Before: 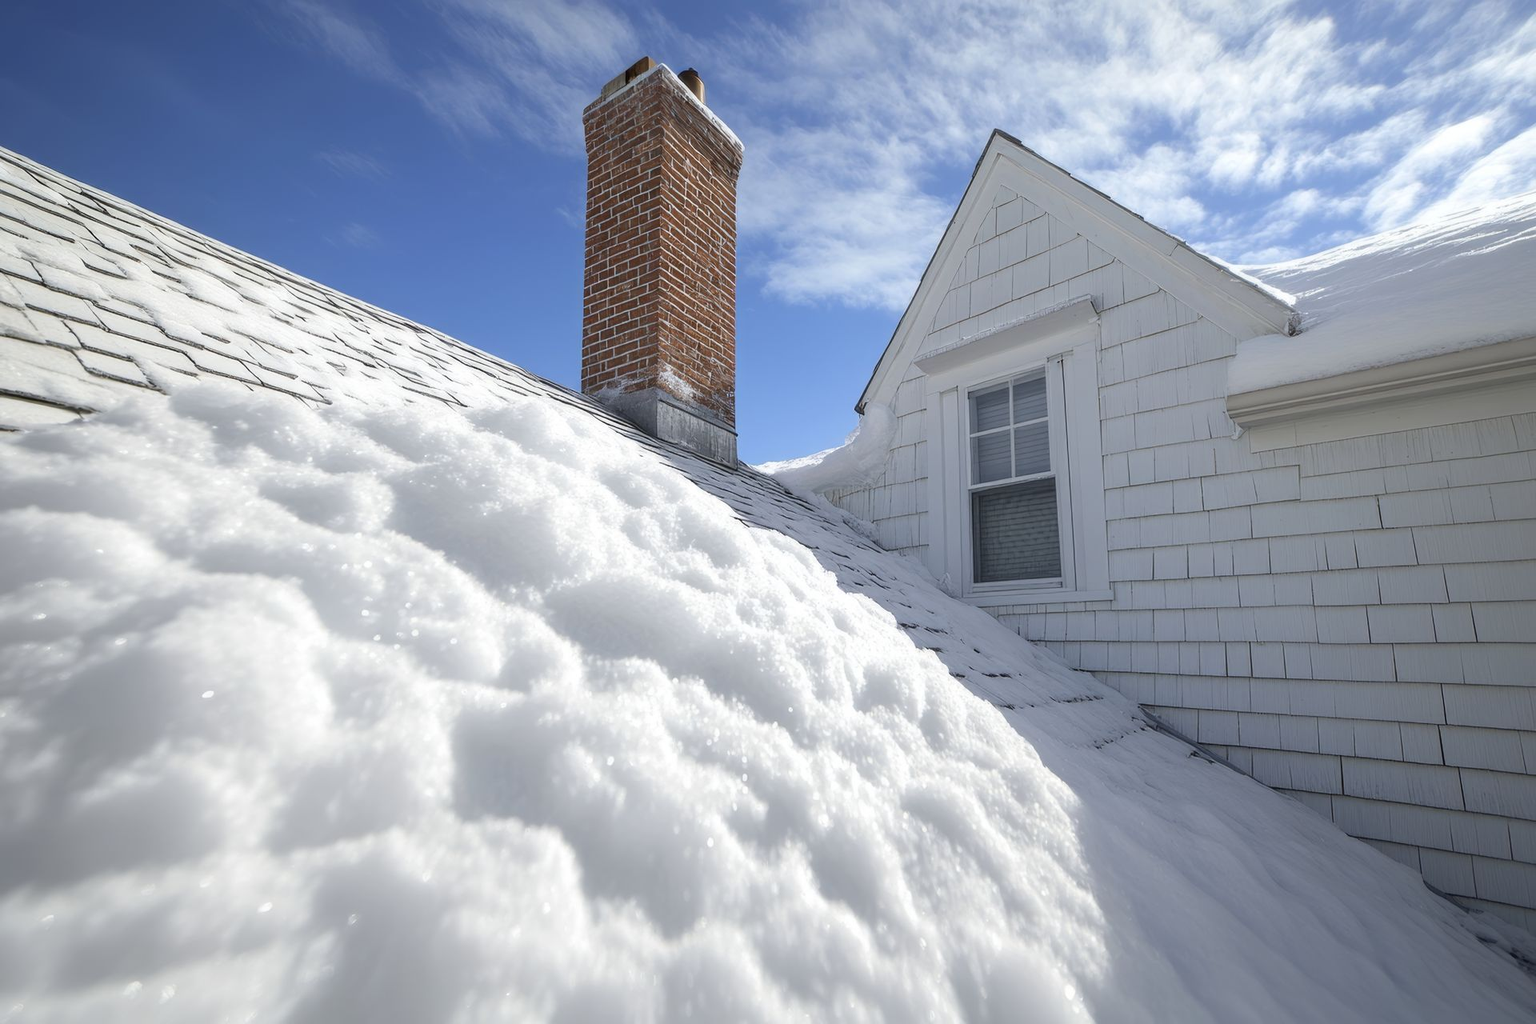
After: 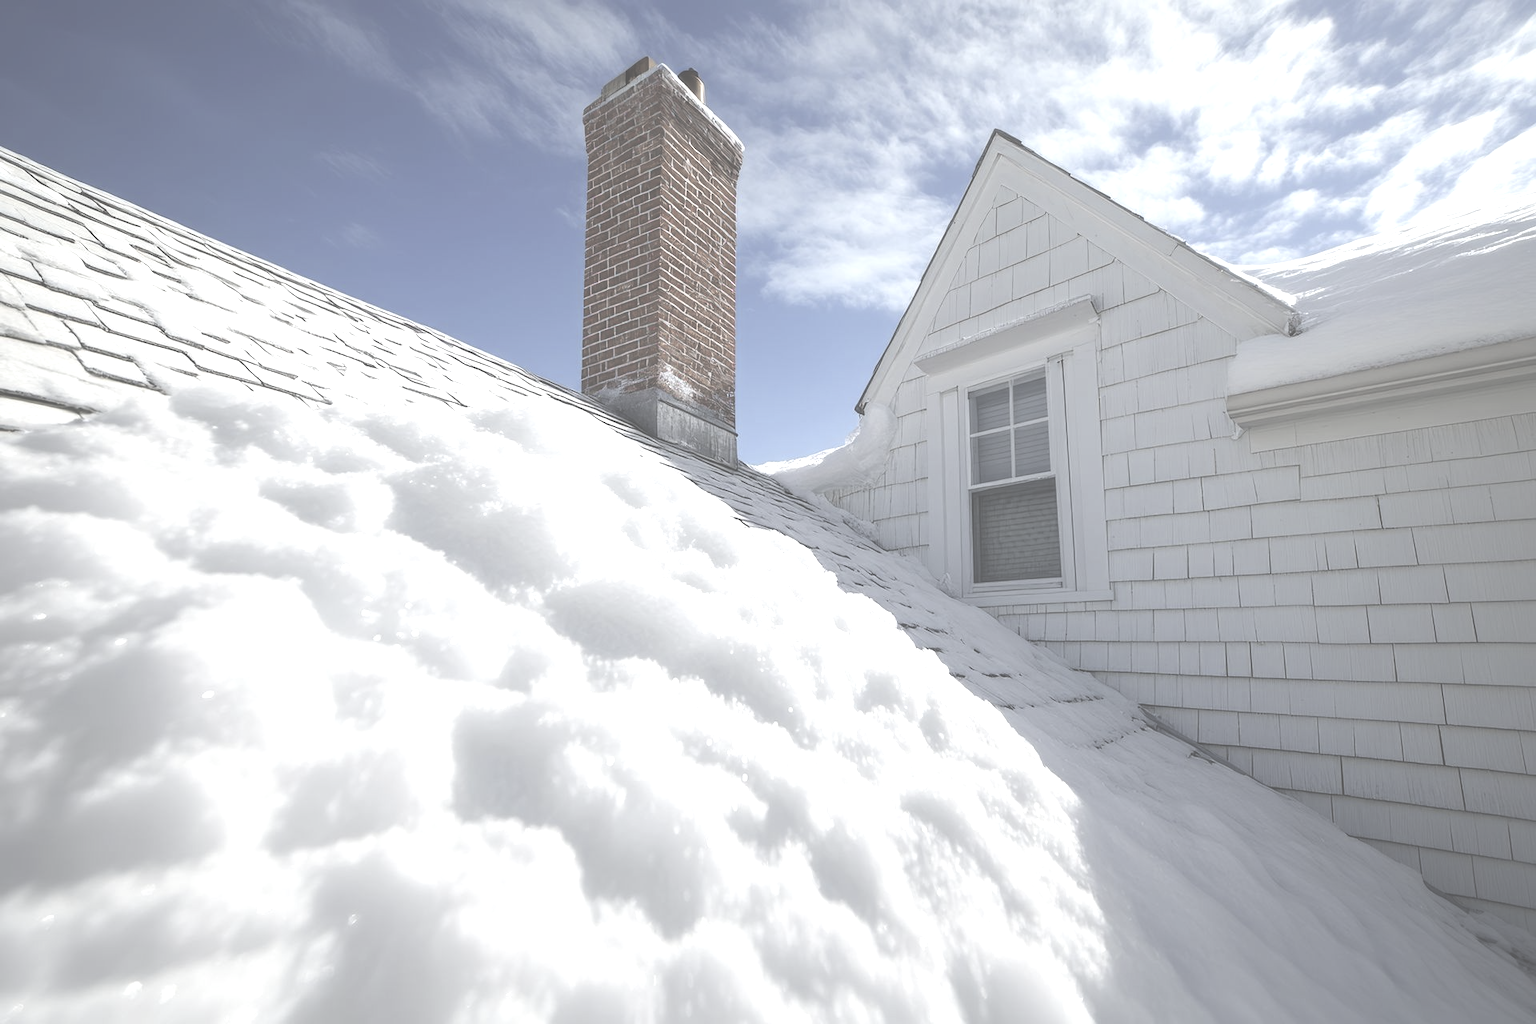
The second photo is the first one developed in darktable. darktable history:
exposure: black level correction -0.071, exposure 0.5 EV, compensate highlight preservation false
color zones: curves: ch0 [(0, 0.6) (0.129, 0.585) (0.193, 0.596) (0.429, 0.5) (0.571, 0.5) (0.714, 0.5) (0.857, 0.5) (1, 0.6)]; ch1 [(0, 0.453) (0.112, 0.245) (0.213, 0.252) (0.429, 0.233) (0.571, 0.231) (0.683, 0.242) (0.857, 0.296) (1, 0.453)]
